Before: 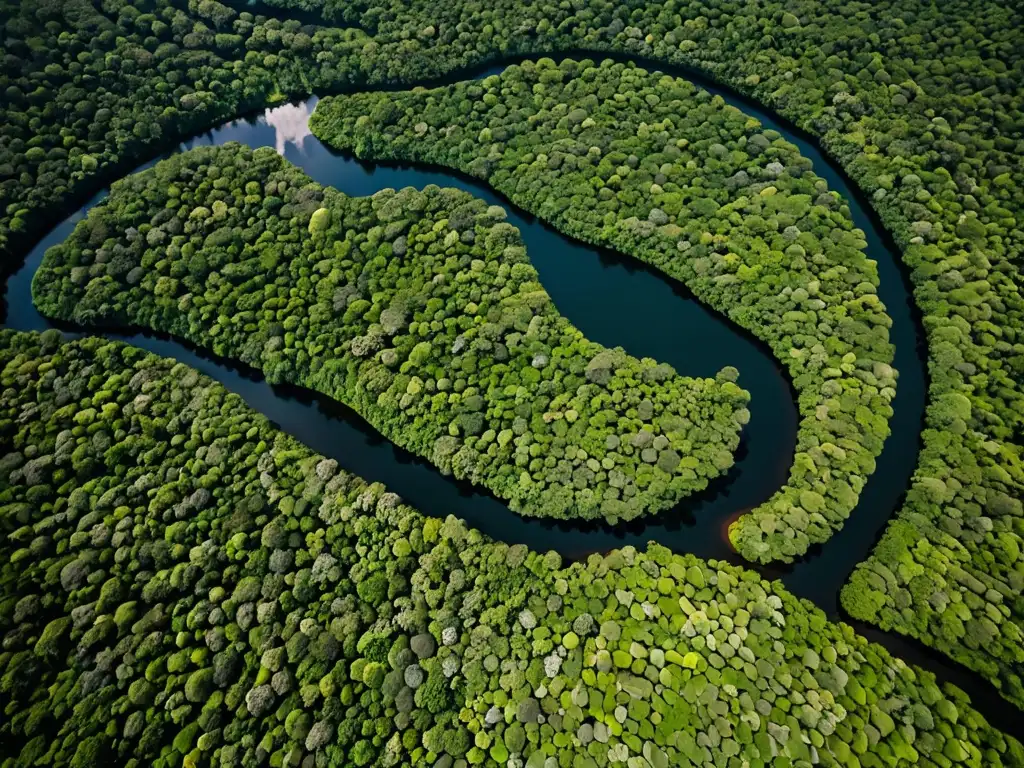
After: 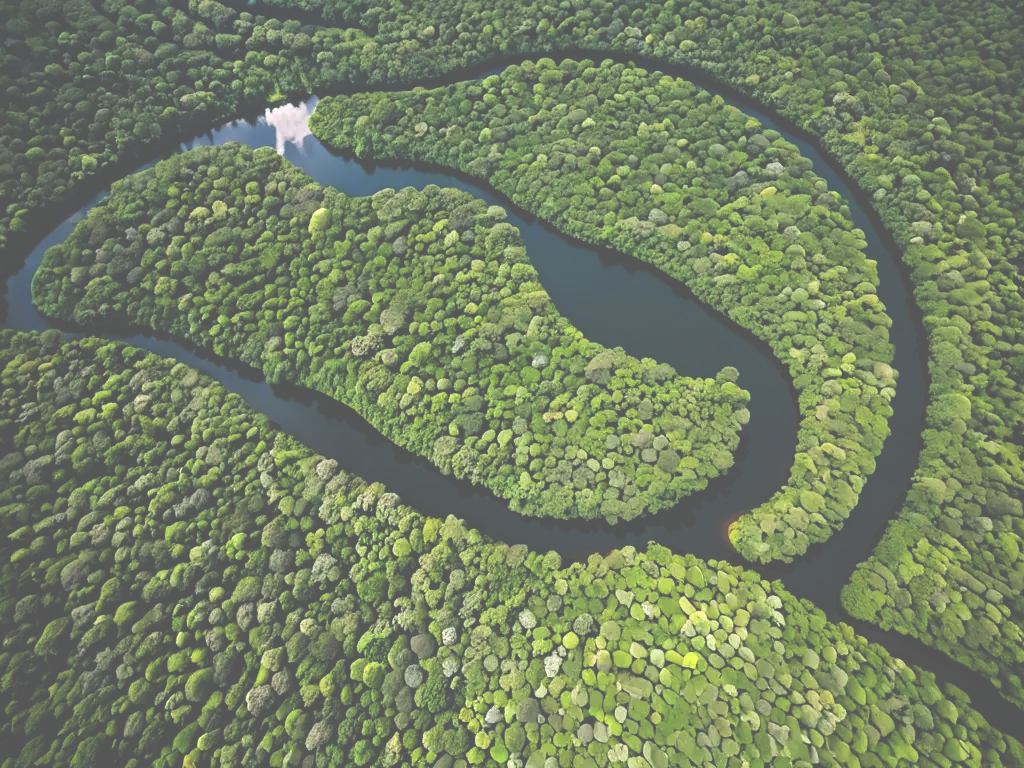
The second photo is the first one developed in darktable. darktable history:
exposure: black level correction -0.07, exposure 0.502 EV, compensate highlight preservation false
